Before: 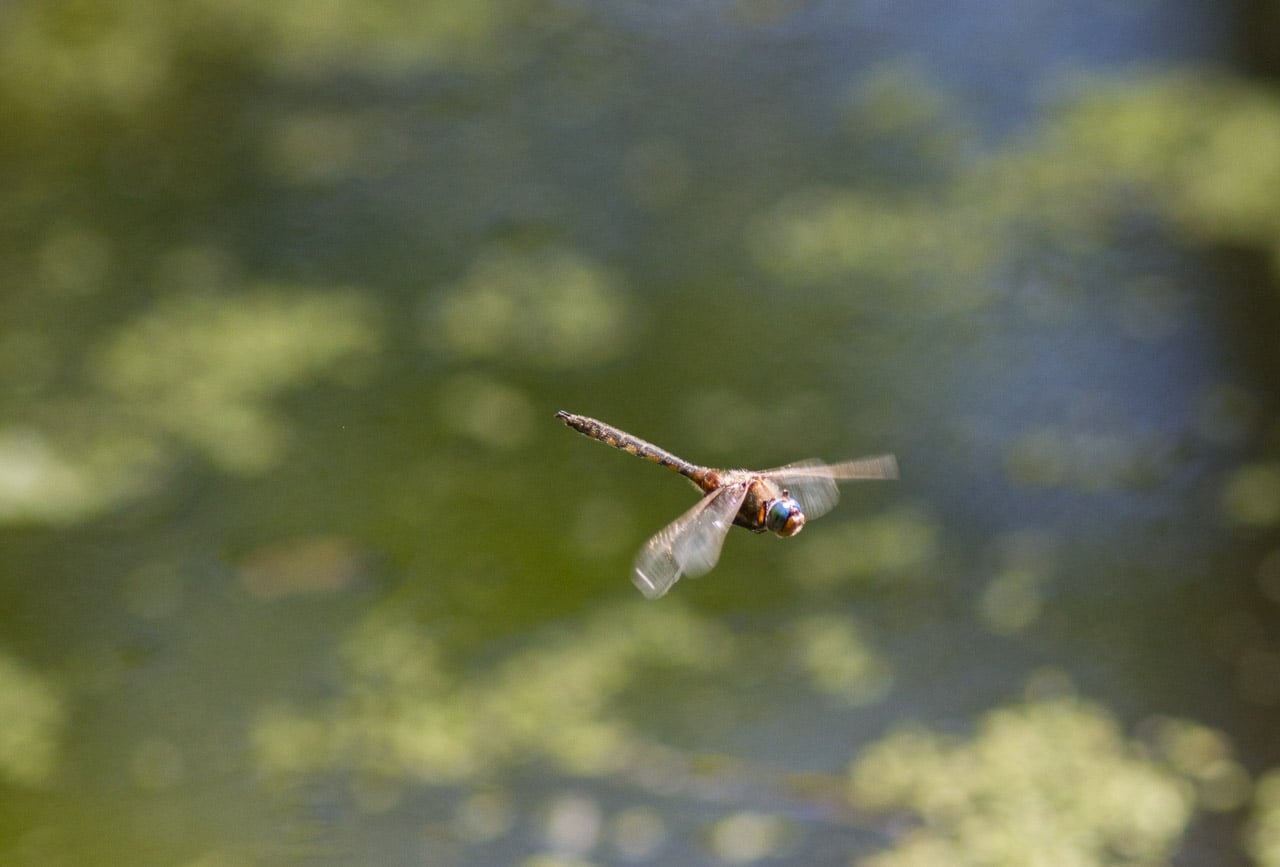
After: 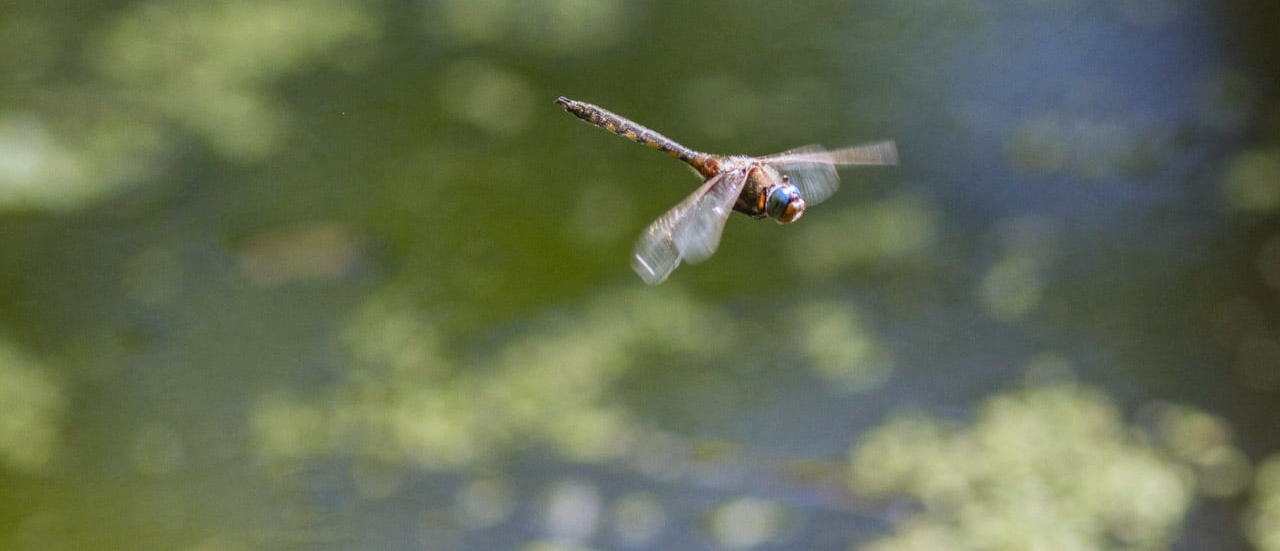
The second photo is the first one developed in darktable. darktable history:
local contrast: detail 110%
crop and rotate: top 36.435%
white balance: red 0.954, blue 1.079
